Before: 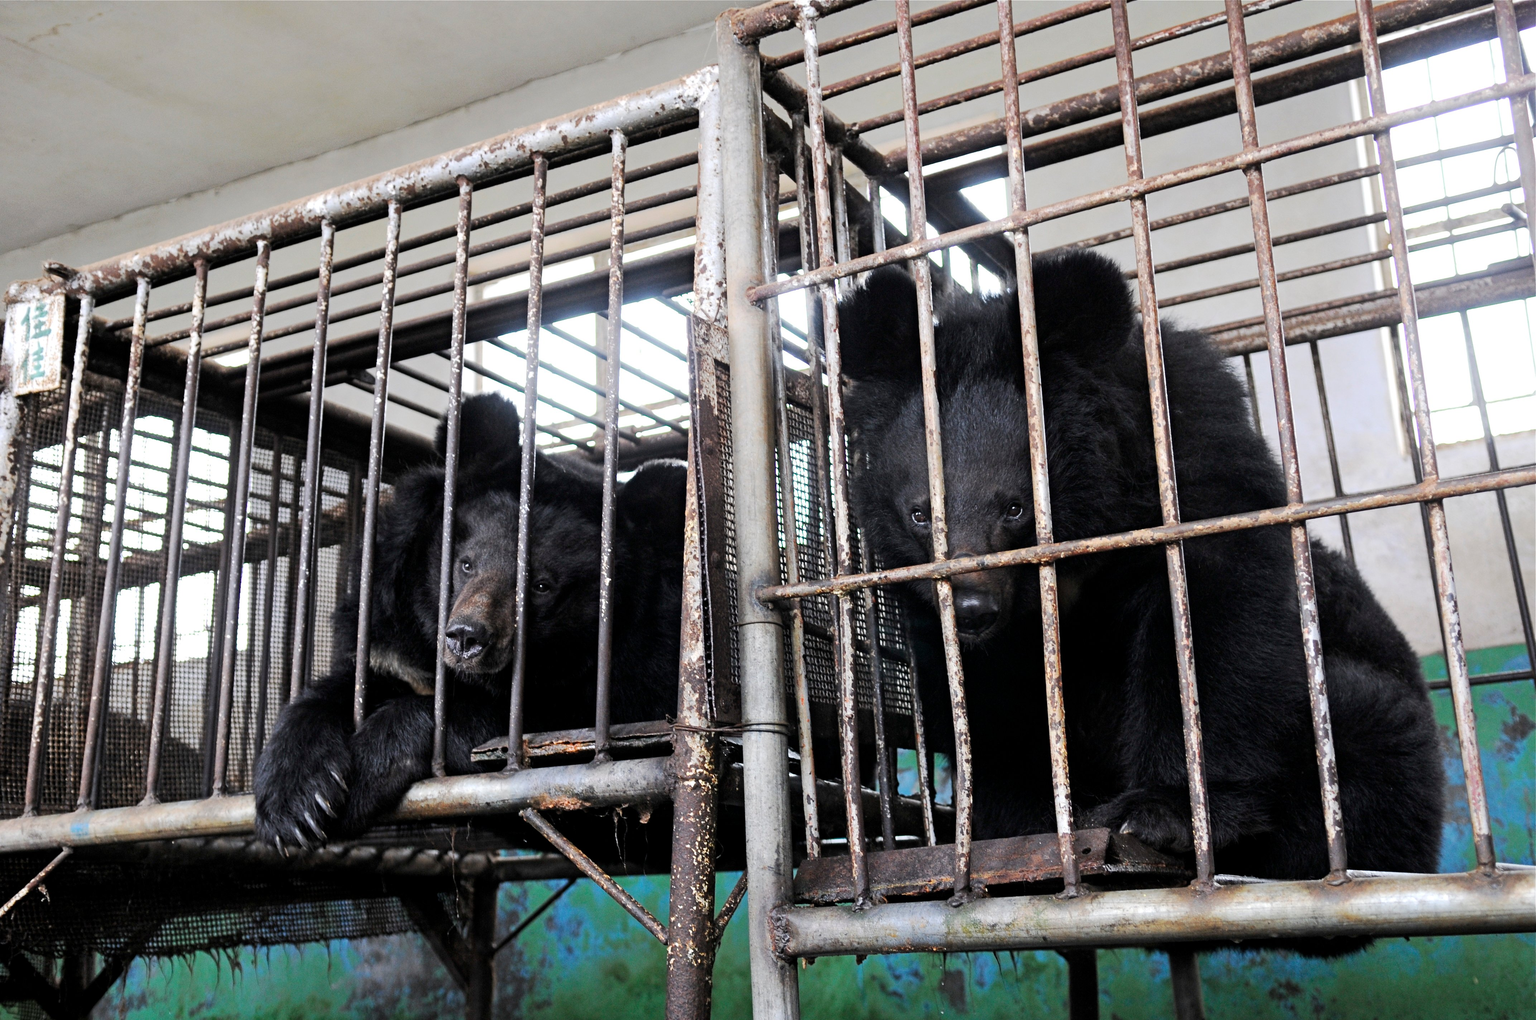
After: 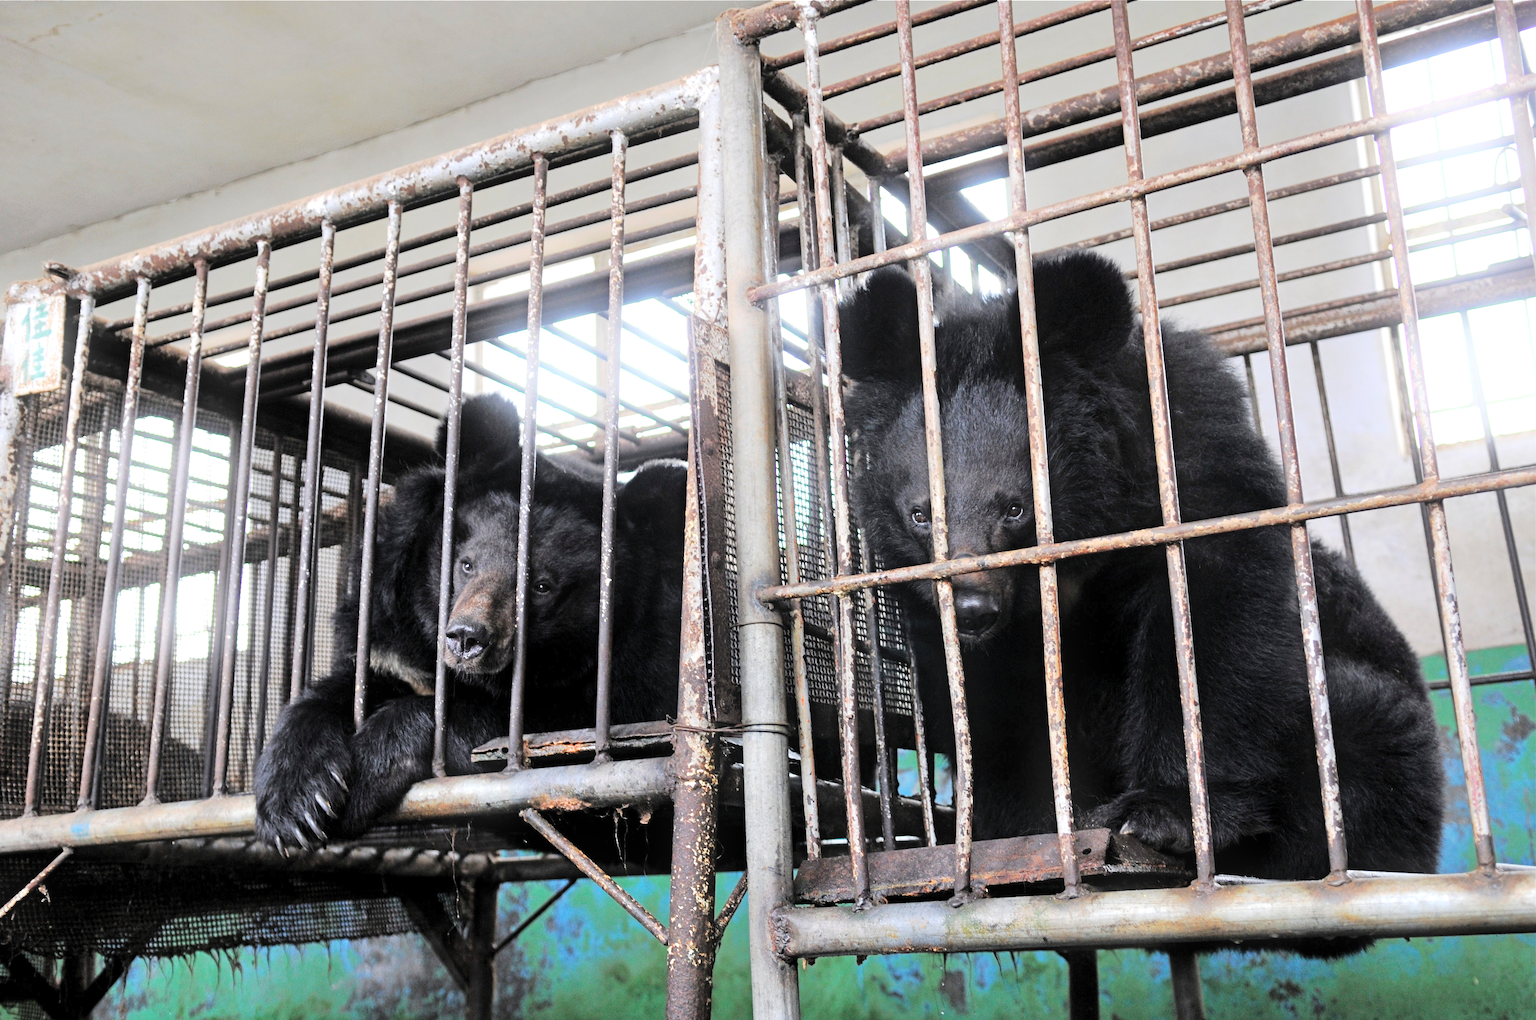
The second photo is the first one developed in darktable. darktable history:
tone equalizer: -8 EV 0.001 EV, -7 EV -0.004 EV, -6 EV 0.009 EV, -5 EV 0.032 EV, -4 EV 0.276 EV, -3 EV 0.644 EV, -2 EV 0.584 EV, -1 EV 0.187 EV, +0 EV 0.024 EV
exposure: compensate highlight preservation false
bloom: size 15%, threshold 97%, strength 7%
contrast brightness saturation: brightness 0.15
